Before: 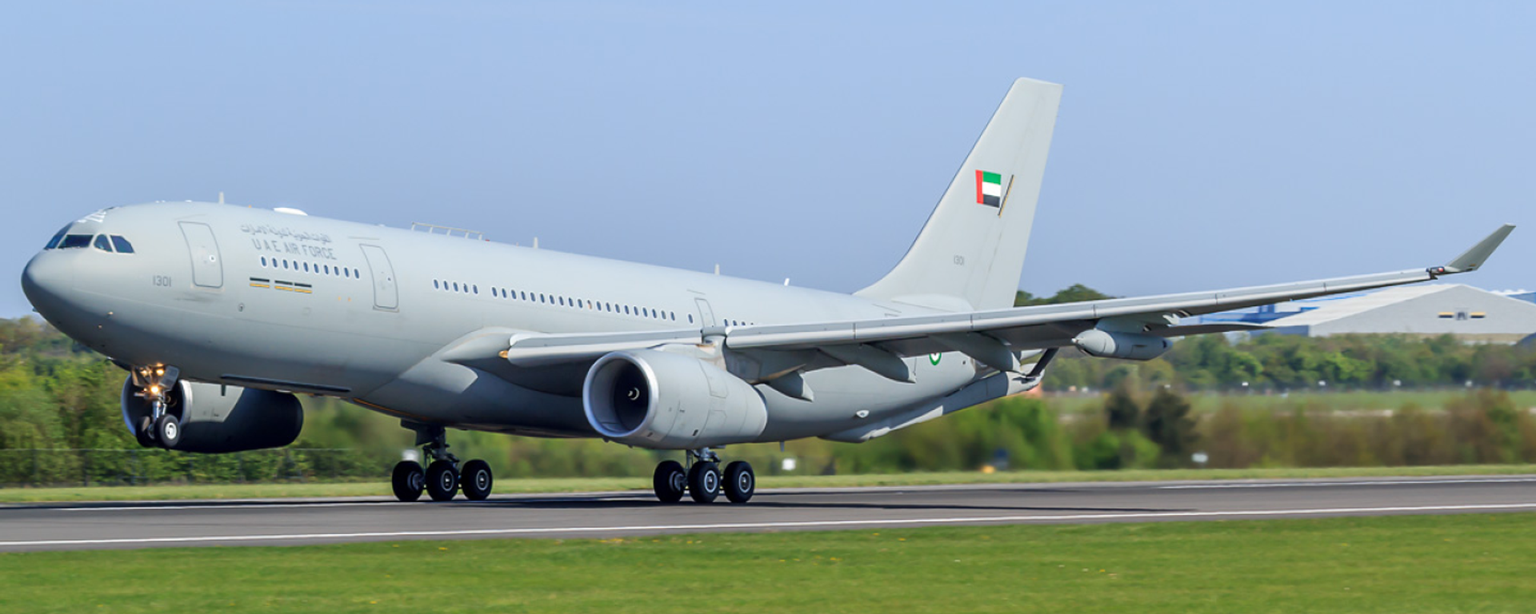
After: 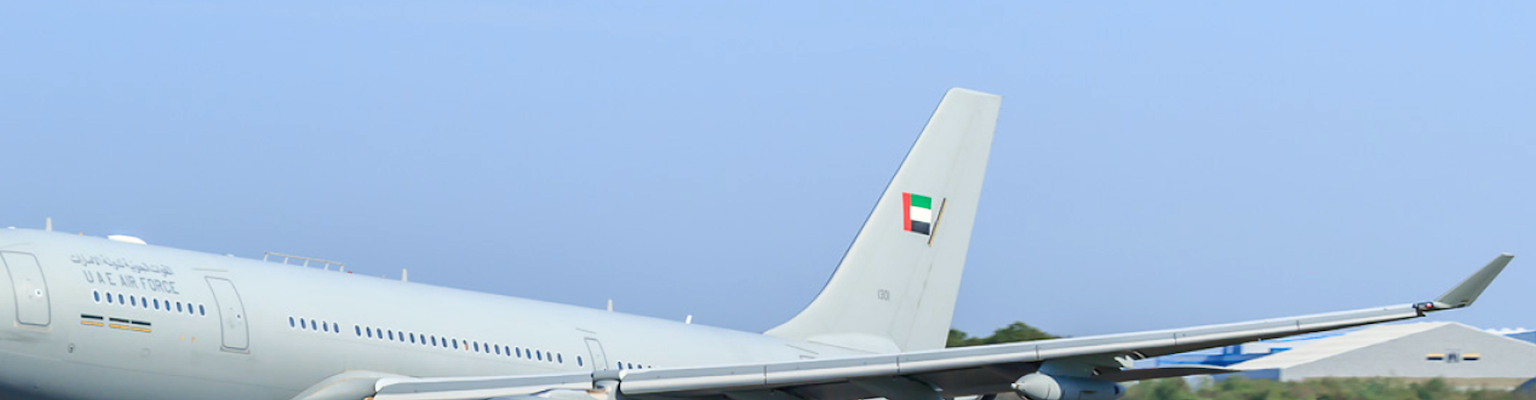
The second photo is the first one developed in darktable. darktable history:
crop and rotate: left 11.624%, bottom 42.327%
tone curve: curves: ch0 [(0, 0.021) (0.059, 0.053) (0.212, 0.18) (0.337, 0.304) (0.495, 0.505) (0.725, 0.731) (0.89, 0.919) (1, 1)]; ch1 [(0, 0) (0.094, 0.081) (0.311, 0.282) (0.421, 0.417) (0.479, 0.475) (0.54, 0.55) (0.615, 0.65) (0.683, 0.688) (1, 1)]; ch2 [(0, 0) (0.257, 0.217) (0.44, 0.431) (0.498, 0.507) (0.603, 0.598) (1, 1)], color space Lab, independent channels, preserve colors none
